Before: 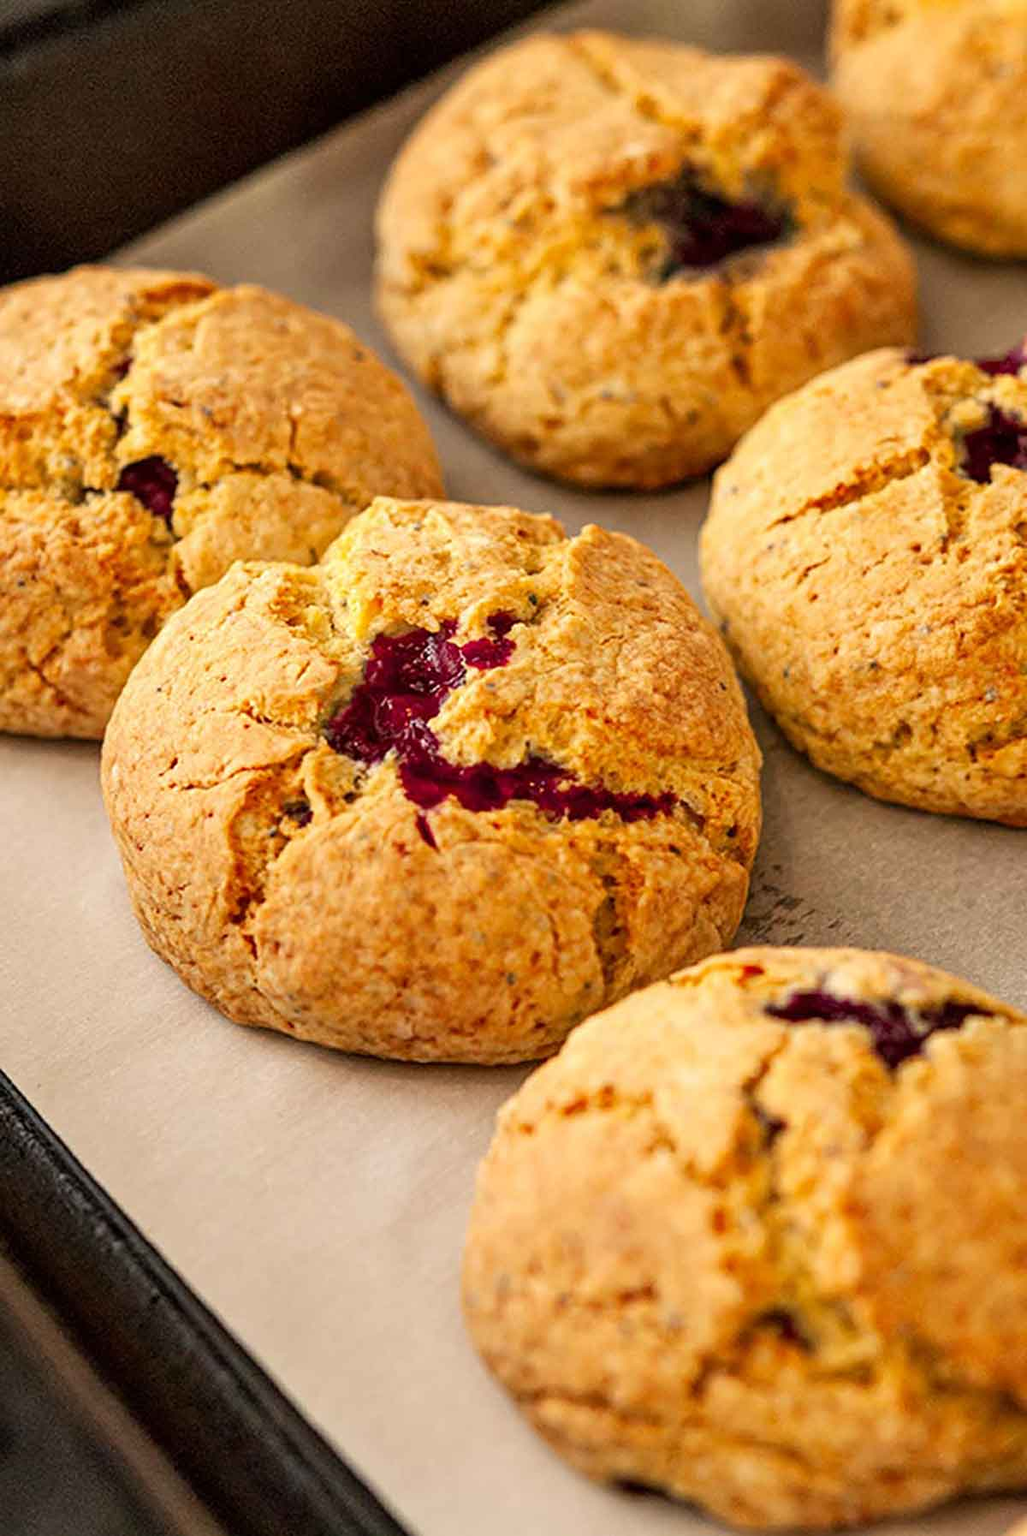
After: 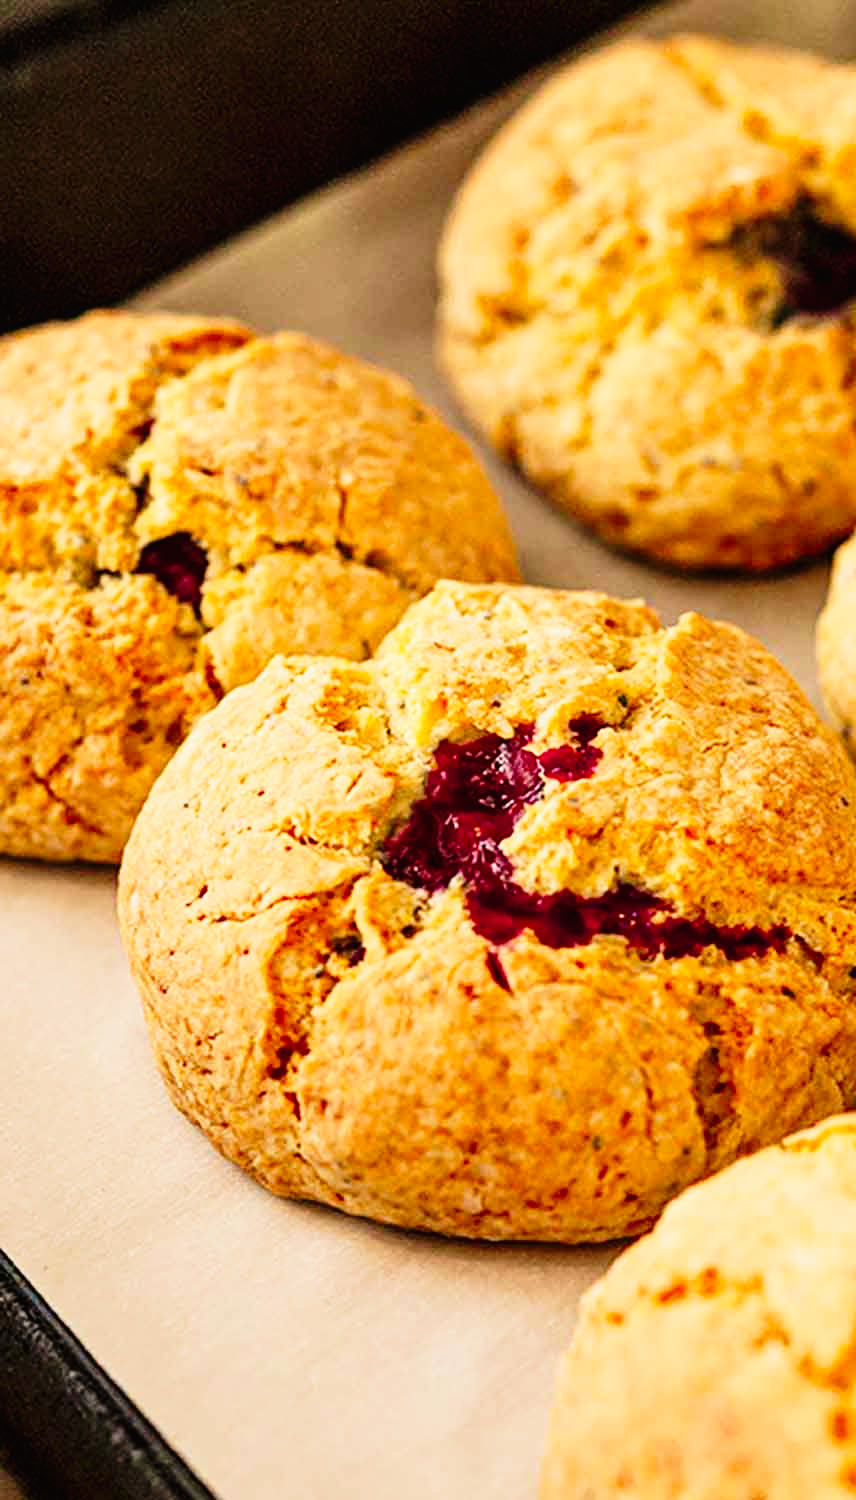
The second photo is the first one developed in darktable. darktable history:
crop: right 28.587%, bottom 16.374%
sharpen: radius 2.912, amount 0.867, threshold 47.457
tone curve: curves: ch0 [(0, 0.011) (0.053, 0.026) (0.174, 0.115) (0.398, 0.444) (0.673, 0.775) (0.829, 0.906) (0.991, 0.981)]; ch1 [(0, 0) (0.276, 0.206) (0.409, 0.383) (0.473, 0.458) (0.492, 0.501) (0.512, 0.513) (0.54, 0.543) (0.585, 0.617) (0.659, 0.686) (0.78, 0.8) (1, 1)]; ch2 [(0, 0) (0.438, 0.449) (0.473, 0.469) (0.503, 0.5) (0.523, 0.534) (0.562, 0.594) (0.612, 0.635) (0.695, 0.713) (1, 1)], preserve colors none
velvia: strength 35.93%
